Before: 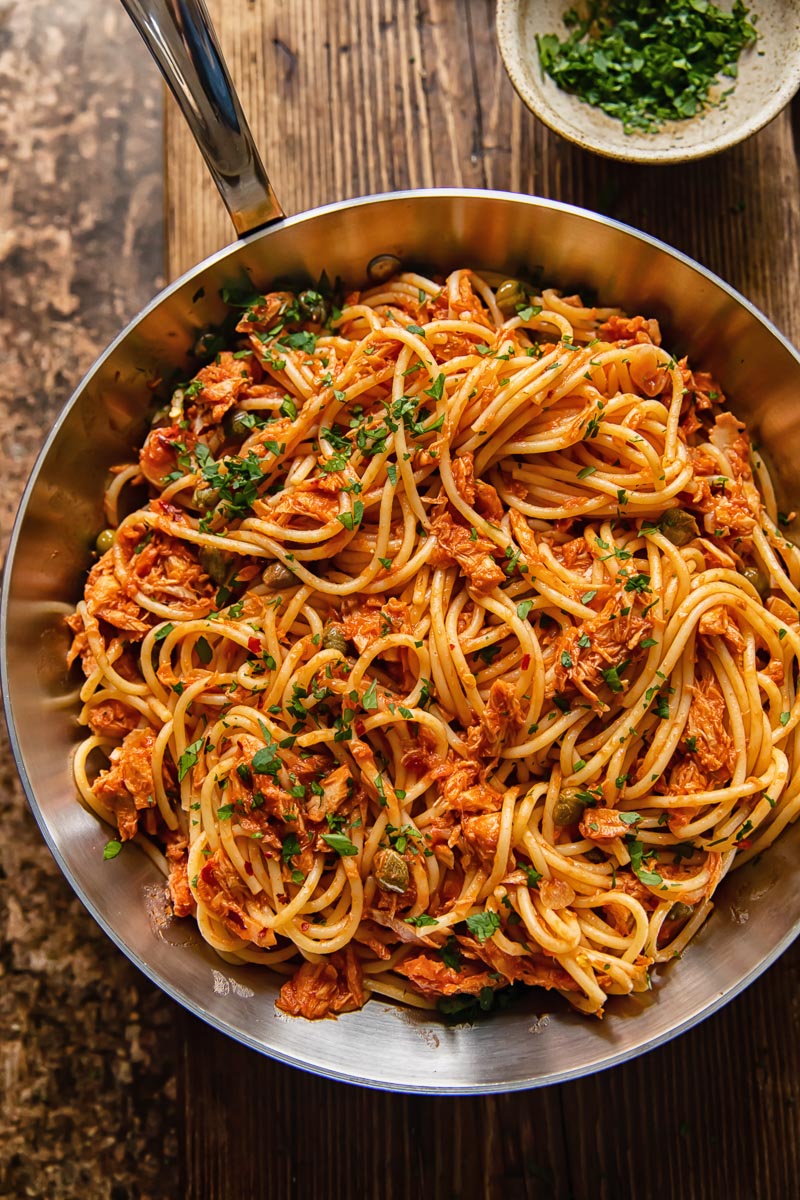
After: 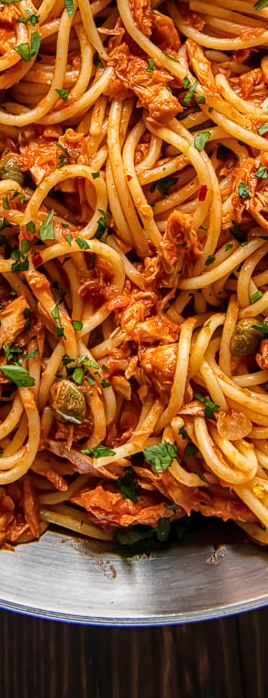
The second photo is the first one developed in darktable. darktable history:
local contrast: on, module defaults
crop: left 40.435%, top 39.11%, right 26%, bottom 2.679%
